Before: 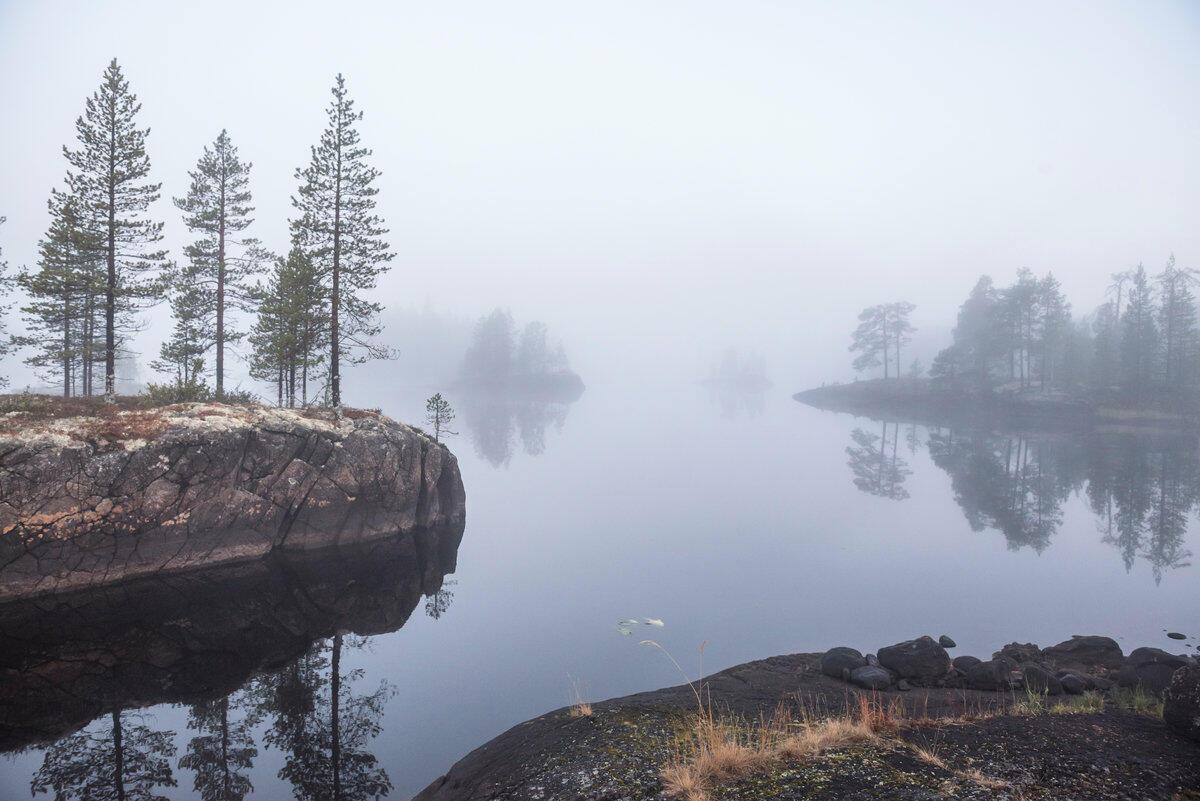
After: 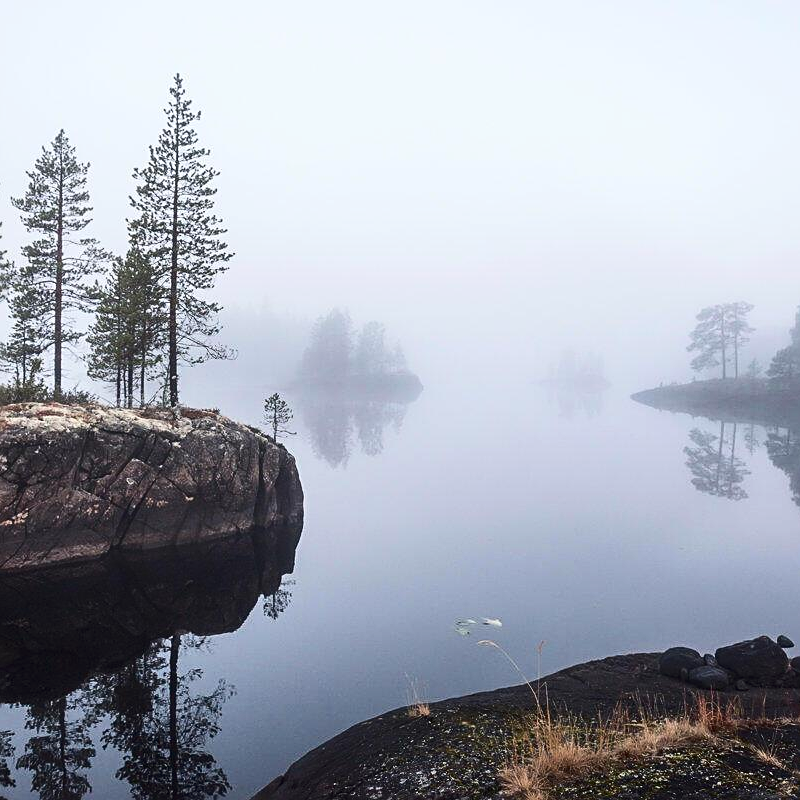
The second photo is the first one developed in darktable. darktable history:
contrast brightness saturation: contrast 0.2, brightness -0.11, saturation 0.1
crop and rotate: left 13.537%, right 19.796%
sharpen: on, module defaults
